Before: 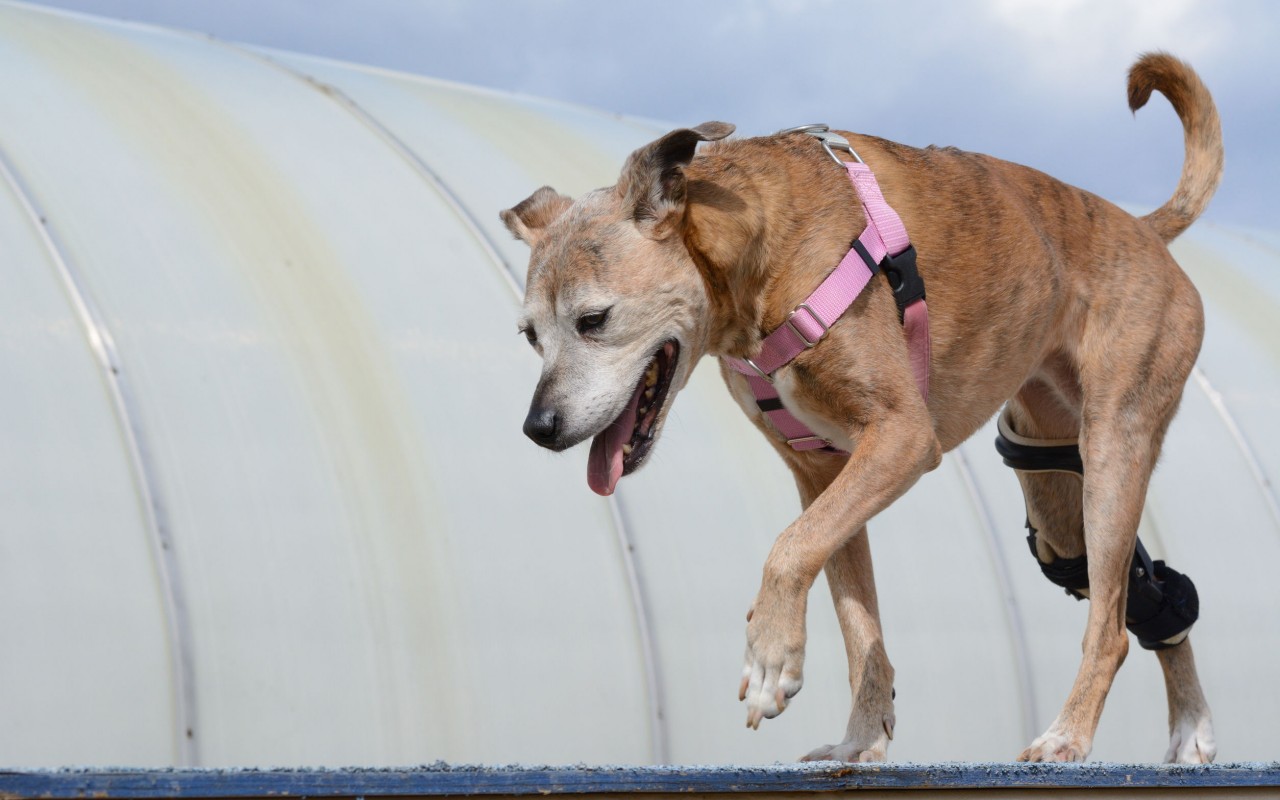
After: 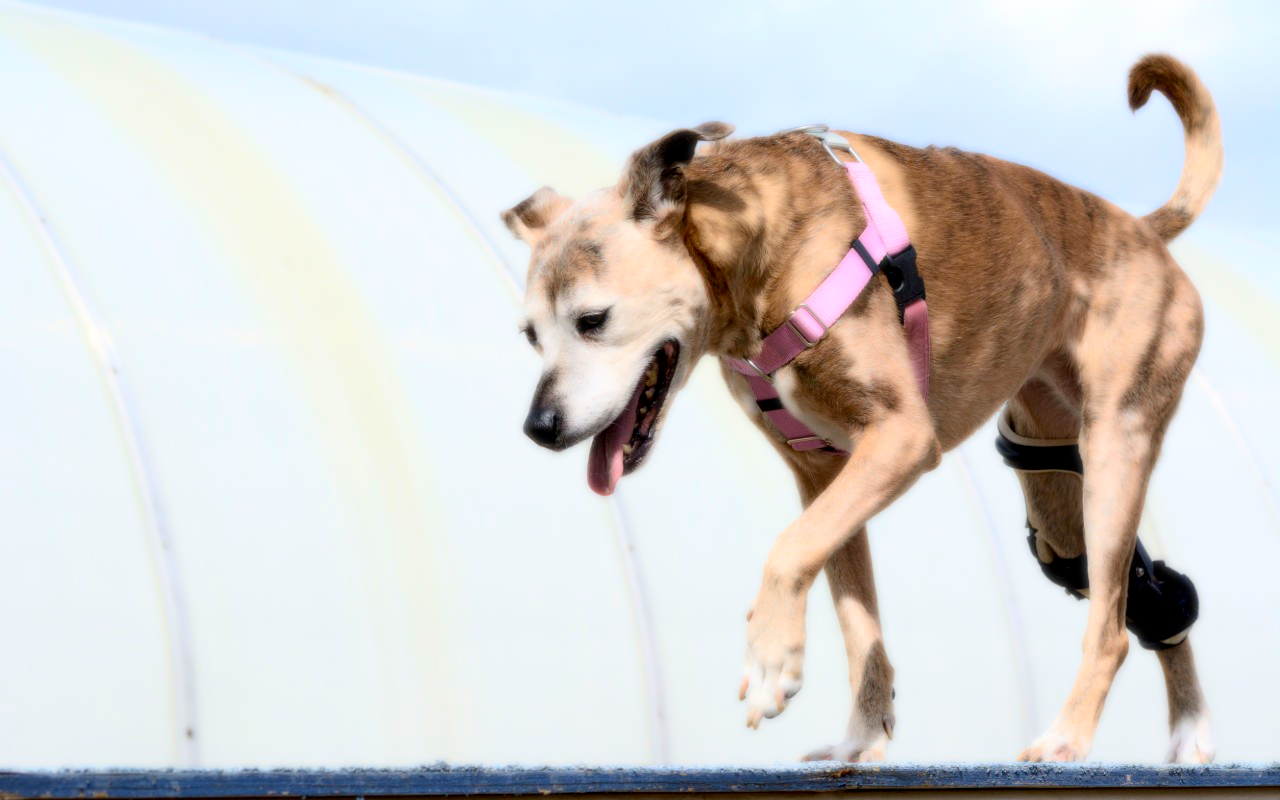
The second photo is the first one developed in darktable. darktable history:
bloom: size 0%, threshold 54.82%, strength 8.31%
exposure: black level correction 0.009, exposure -0.159 EV, compensate highlight preservation false
velvia: on, module defaults
